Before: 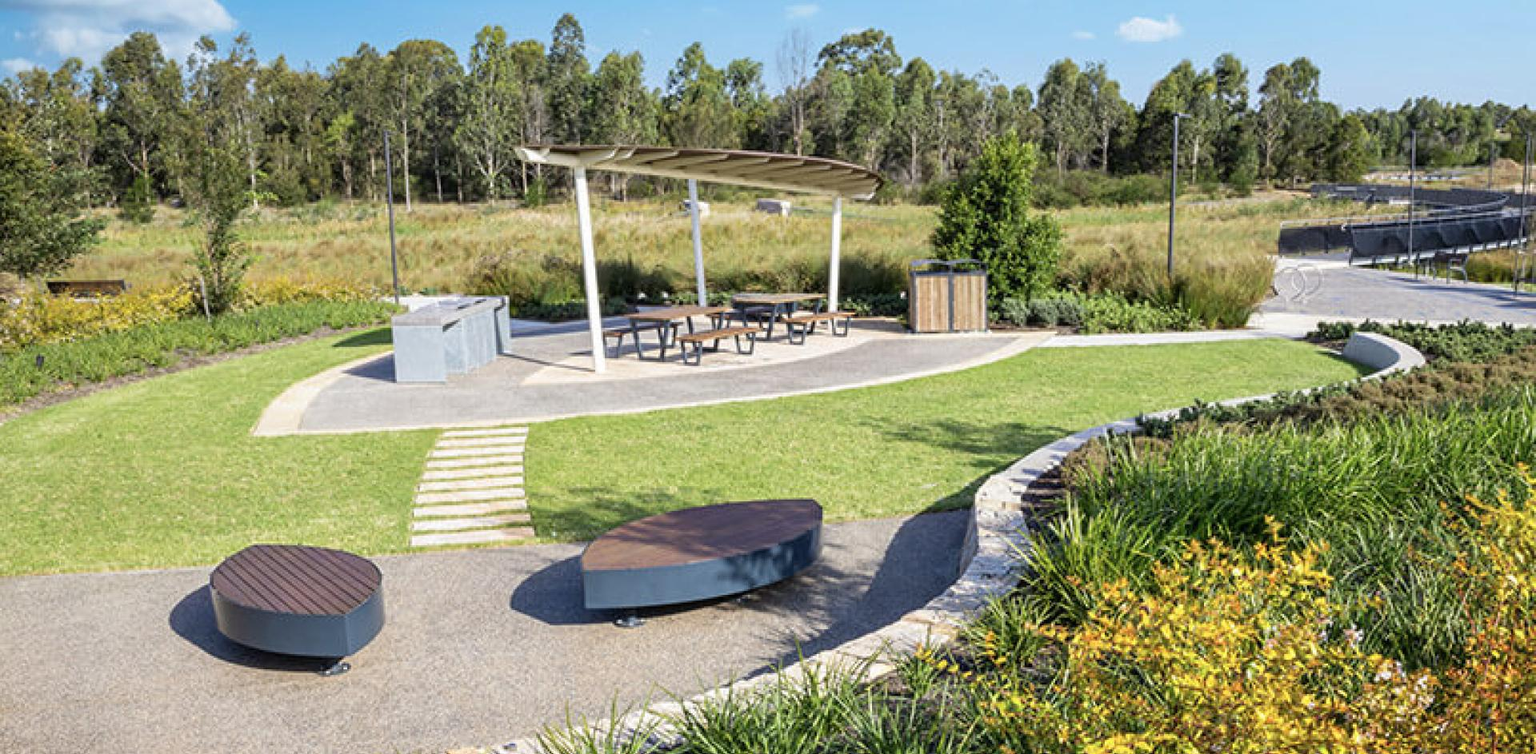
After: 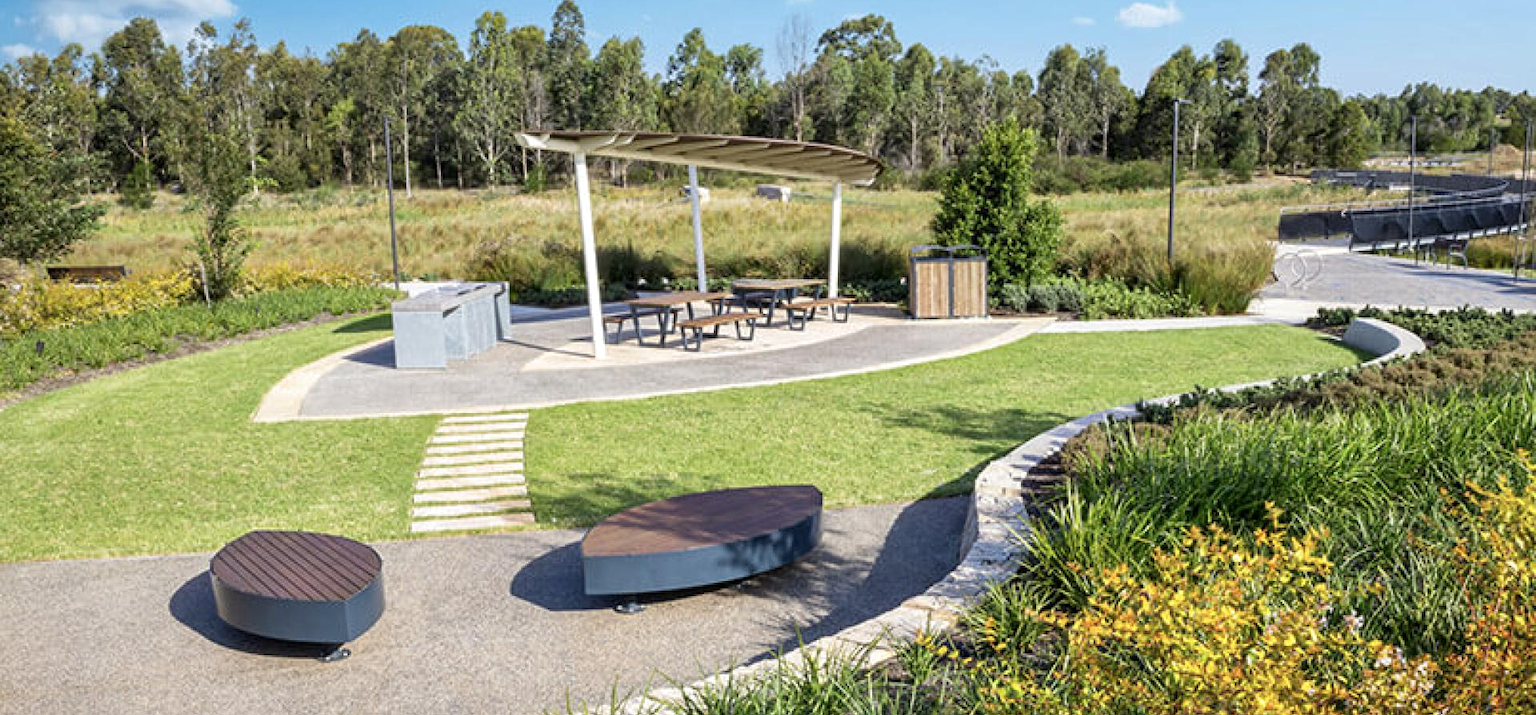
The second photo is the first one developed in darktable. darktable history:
local contrast: mode bilateral grid, contrast 20, coarseness 49, detail 119%, midtone range 0.2
crop and rotate: top 2.011%, bottom 3.135%
